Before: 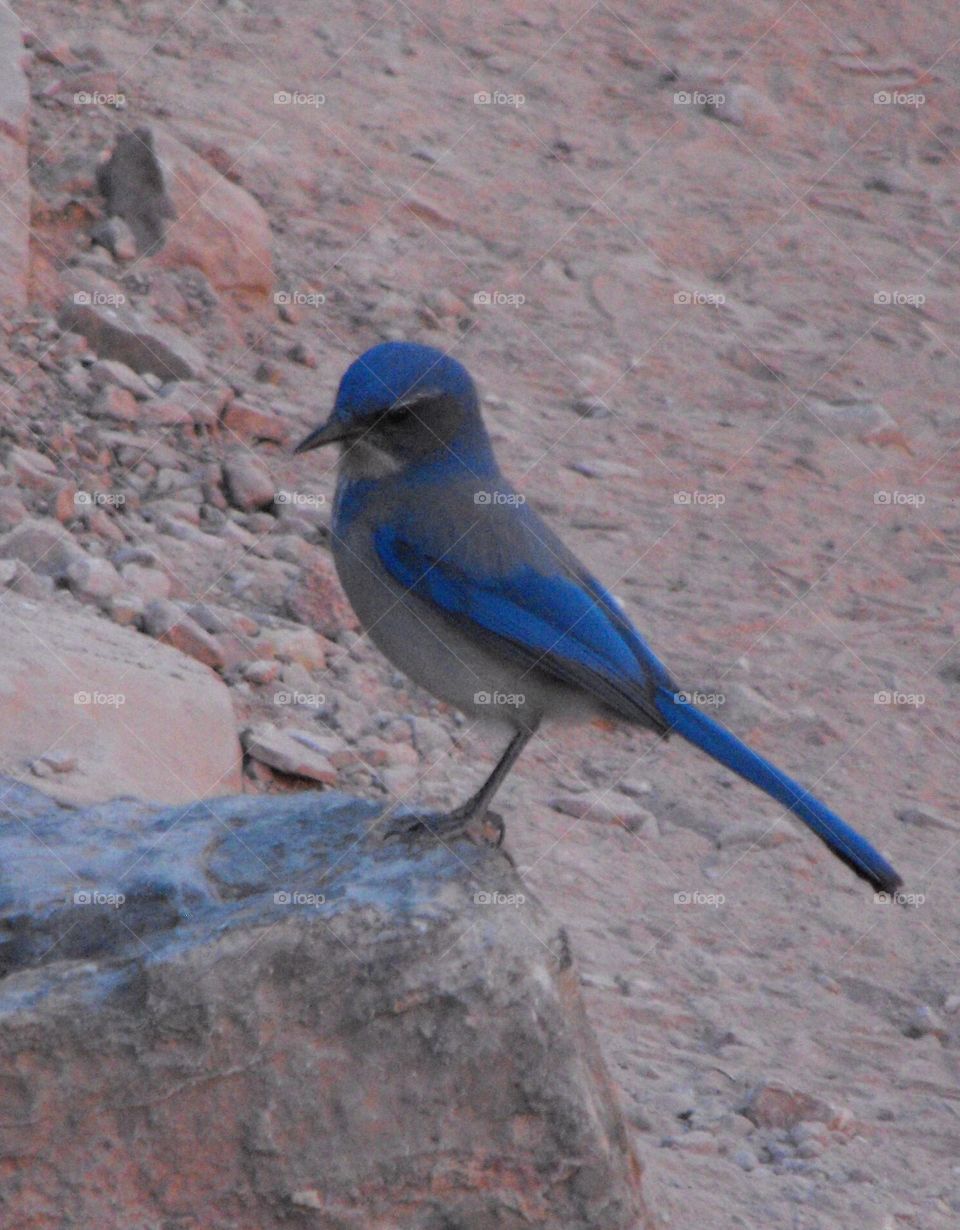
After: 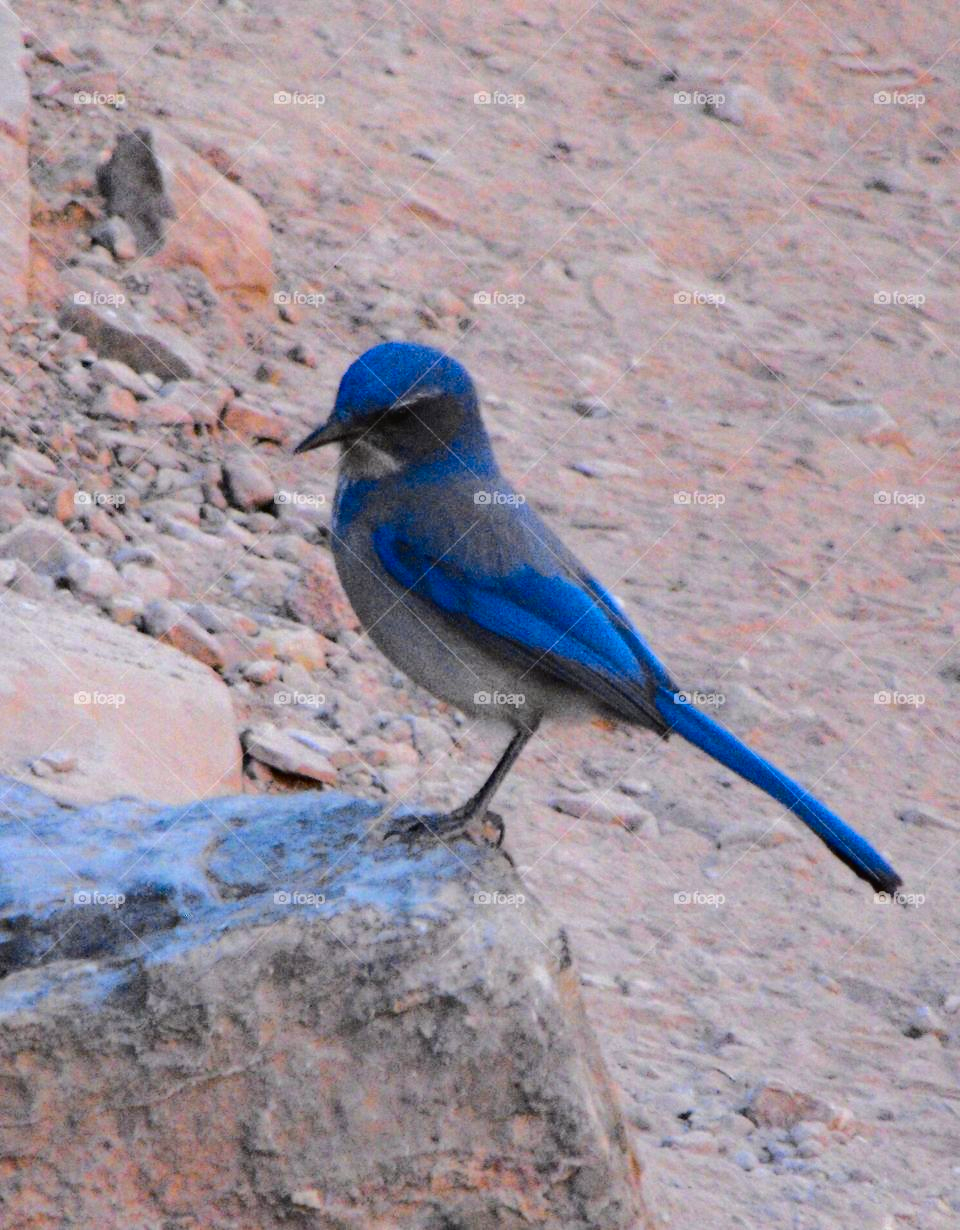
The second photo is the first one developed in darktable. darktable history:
haze removal: compatibility mode true, adaptive false
tone curve: curves: ch0 [(0, 0.019) (0.078, 0.058) (0.223, 0.217) (0.424, 0.553) (0.631, 0.764) (0.816, 0.932) (1, 1)]; ch1 [(0, 0) (0.262, 0.227) (0.417, 0.386) (0.469, 0.467) (0.502, 0.503) (0.544, 0.548) (0.57, 0.579) (0.608, 0.62) (0.65, 0.68) (0.994, 0.987)]; ch2 [(0, 0) (0.262, 0.188) (0.5, 0.504) (0.553, 0.592) (0.599, 0.653) (1, 1)], color space Lab, independent channels, preserve colors none
